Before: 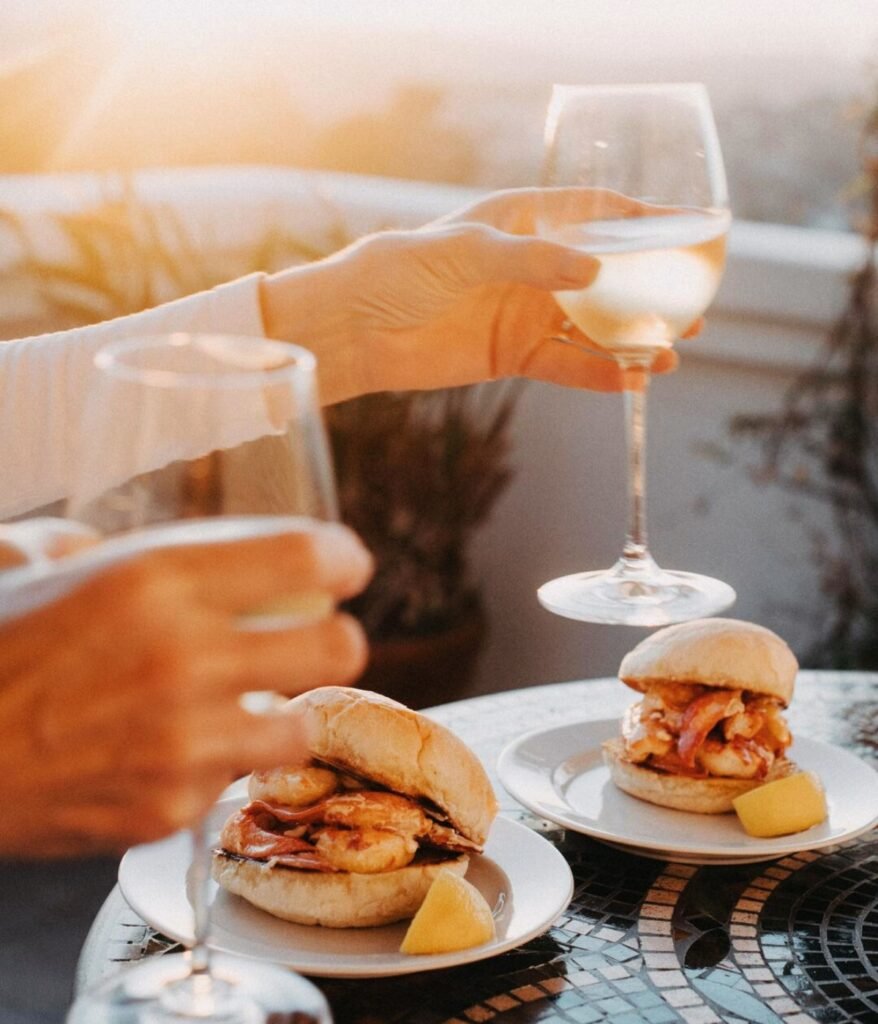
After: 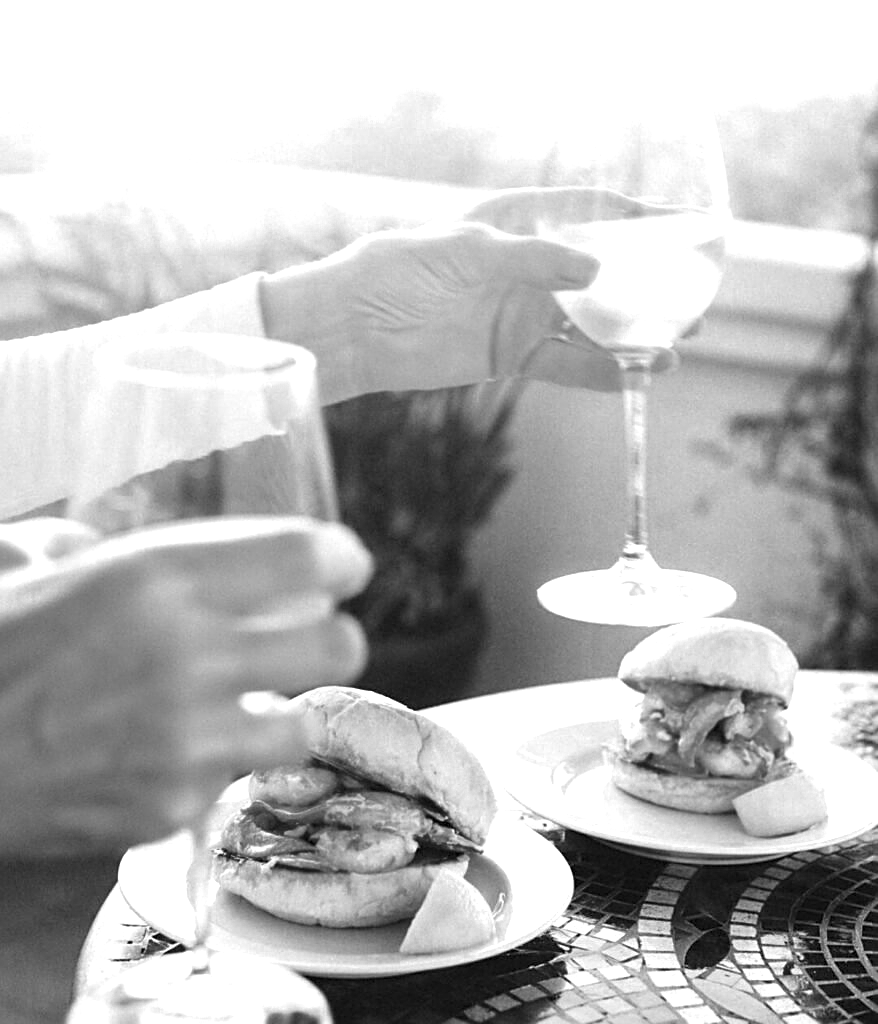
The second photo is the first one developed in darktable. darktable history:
exposure: black level correction 0, exposure 1.1 EV, compensate highlight preservation false
color zones: curves: ch0 [(0.002, 0.593) (0.143, 0.417) (0.285, 0.541) (0.455, 0.289) (0.608, 0.327) (0.727, 0.283) (0.869, 0.571) (1, 0.603)]; ch1 [(0, 0) (0.143, 0) (0.286, 0) (0.429, 0) (0.571, 0) (0.714, 0) (0.857, 0)]
sharpen: on, module defaults
